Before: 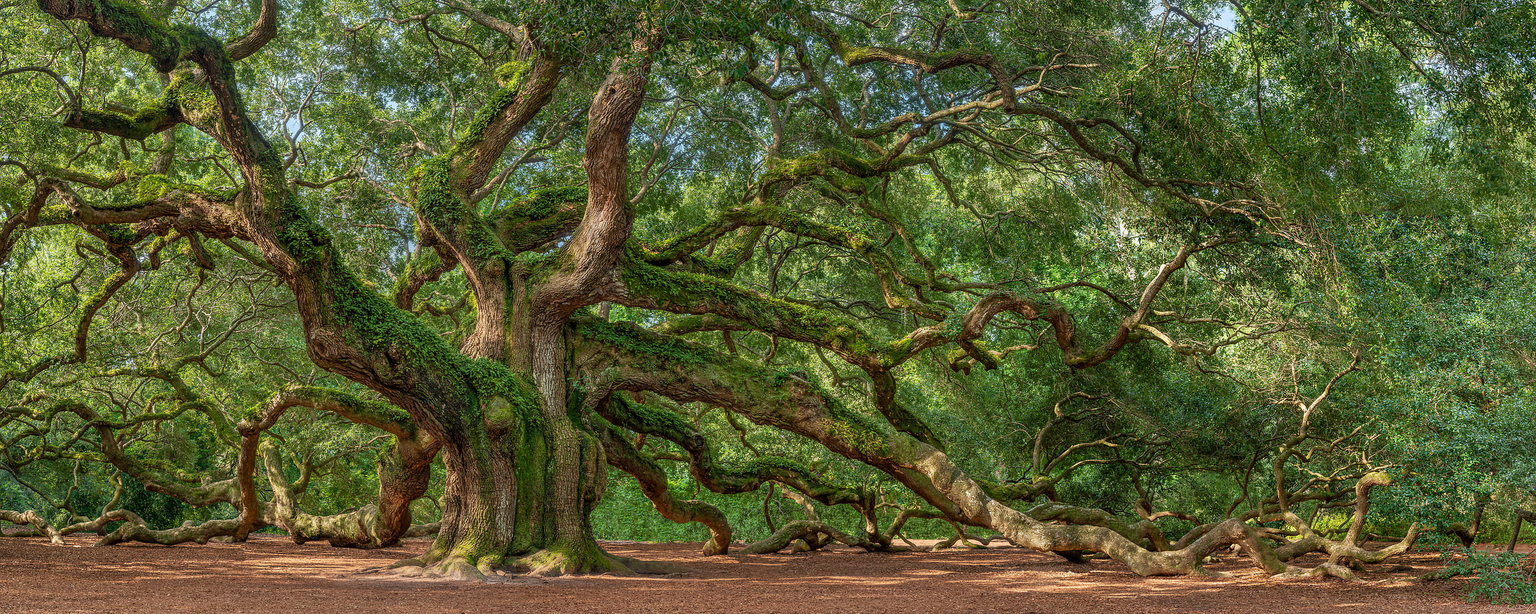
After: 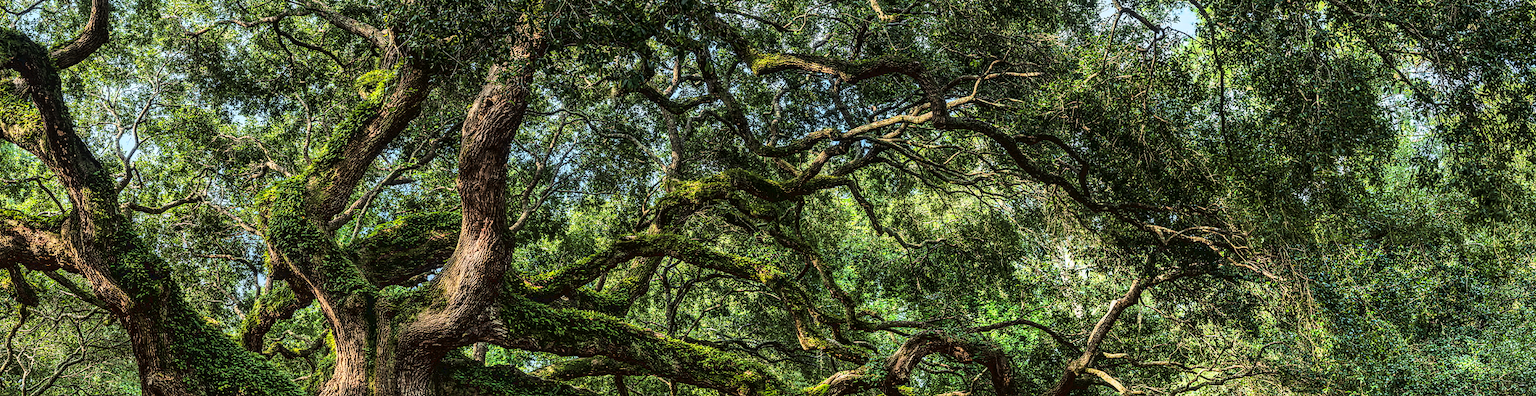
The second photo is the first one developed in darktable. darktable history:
local contrast: on, module defaults
tone curve: curves: ch0 [(0, 0) (0.003, 0.043) (0.011, 0.043) (0.025, 0.035) (0.044, 0.042) (0.069, 0.035) (0.1, 0.03) (0.136, 0.017) (0.177, 0.03) (0.224, 0.06) (0.277, 0.118) (0.335, 0.189) (0.399, 0.297) (0.468, 0.483) (0.543, 0.631) (0.623, 0.746) (0.709, 0.823) (0.801, 0.944) (0.898, 0.966) (1, 1)], color space Lab, linked channels, preserve colors none
shadows and highlights: shadows 24.89, highlights -24.08
crop and rotate: left 11.793%, bottom 43.073%
